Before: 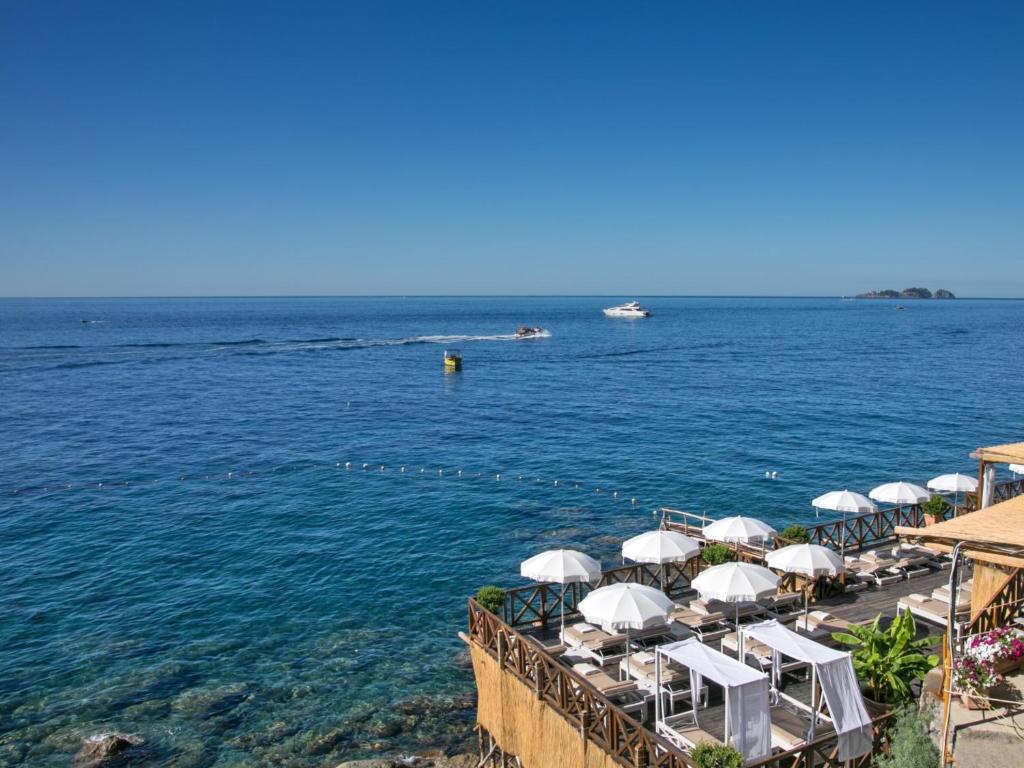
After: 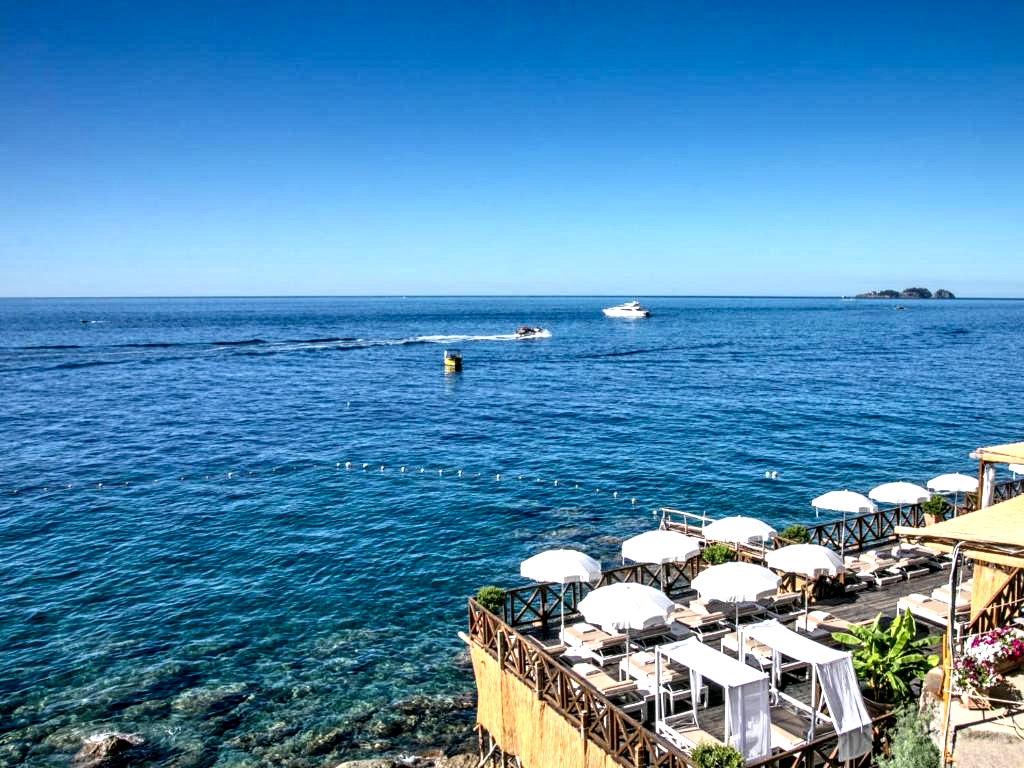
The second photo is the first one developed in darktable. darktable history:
local contrast: highlights 80%, shadows 57%, detail 175%, midtone range 0.609
contrast brightness saturation: contrast 0.205, brightness 0.167, saturation 0.218
